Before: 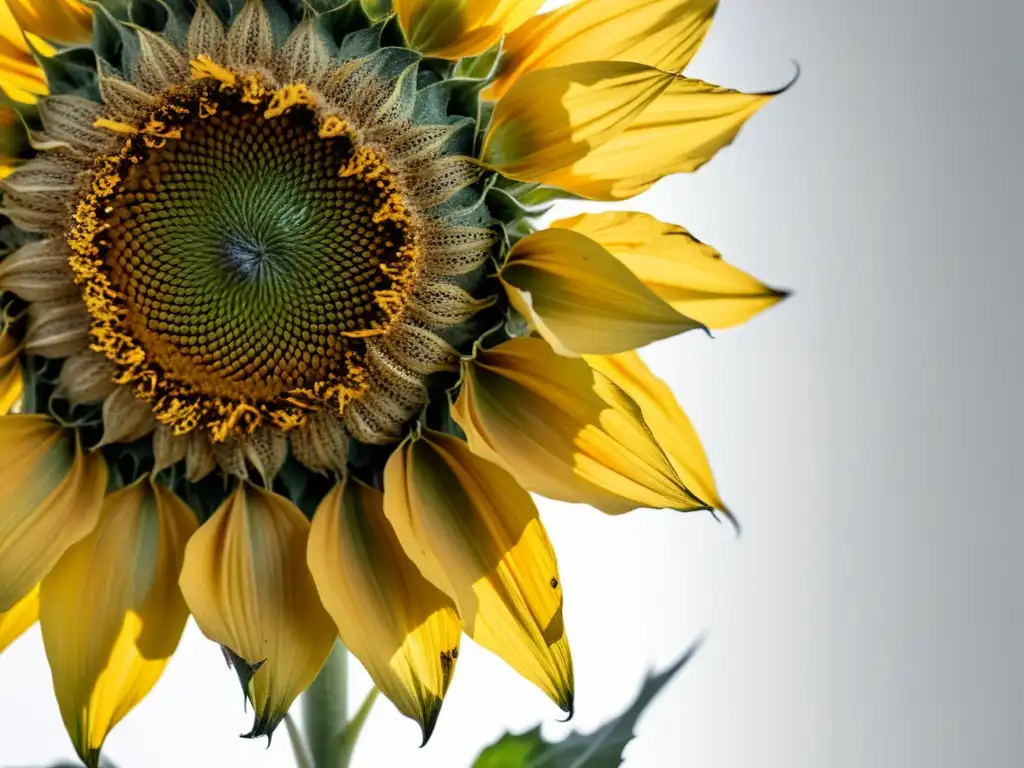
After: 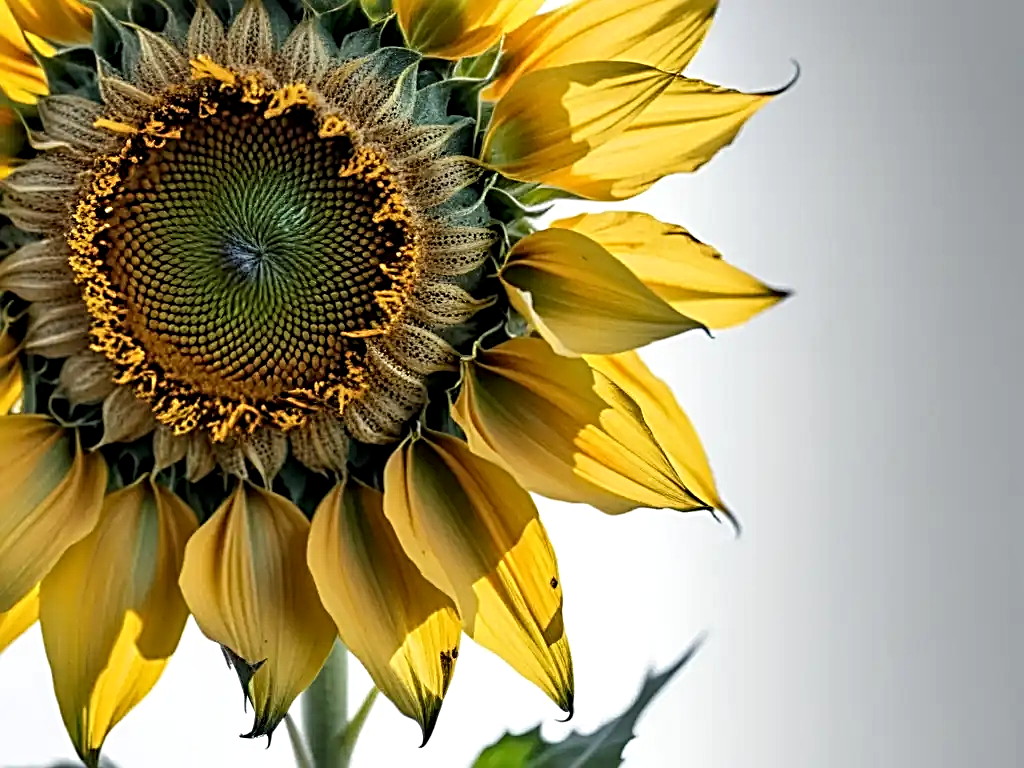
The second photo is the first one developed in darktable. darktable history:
sharpen: radius 3.025, amount 0.757
local contrast: highlights 100%, shadows 100%, detail 120%, midtone range 0.2
